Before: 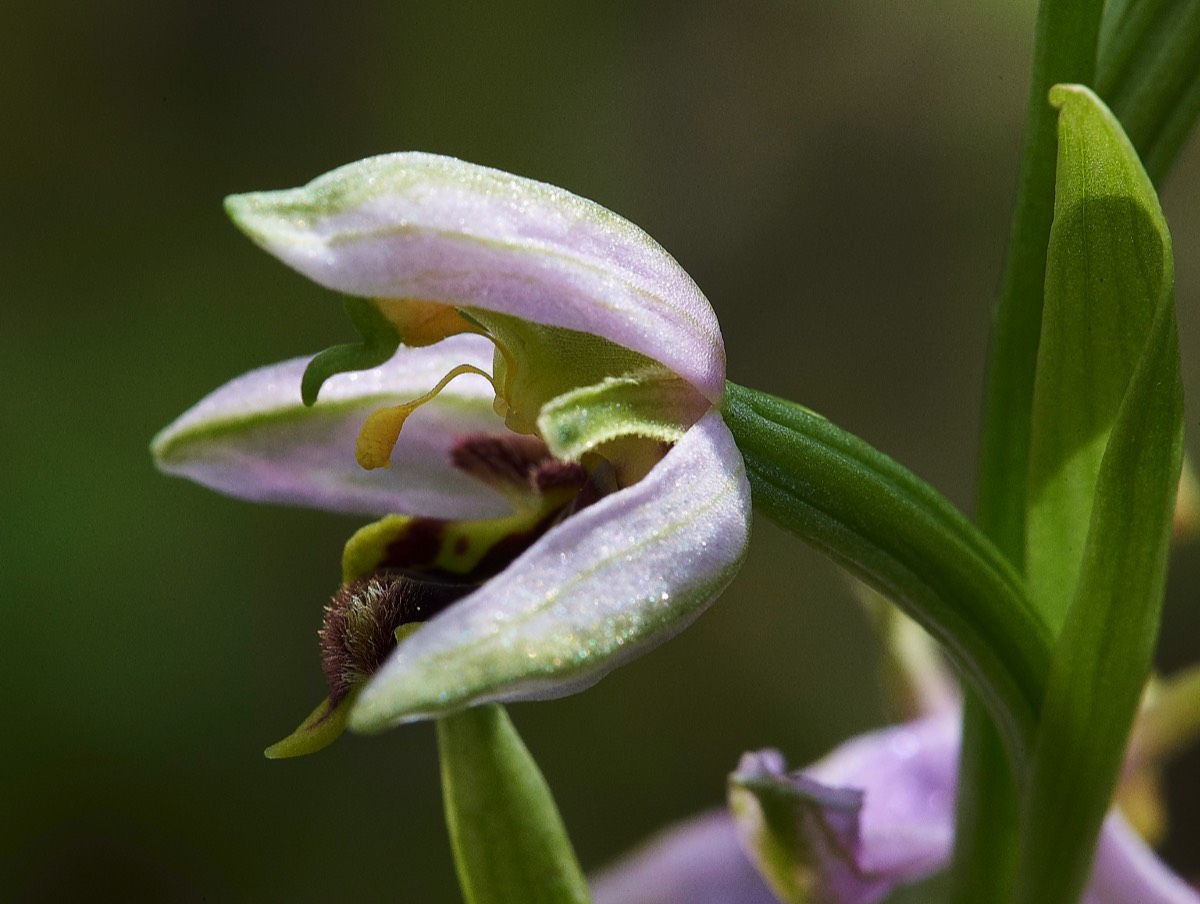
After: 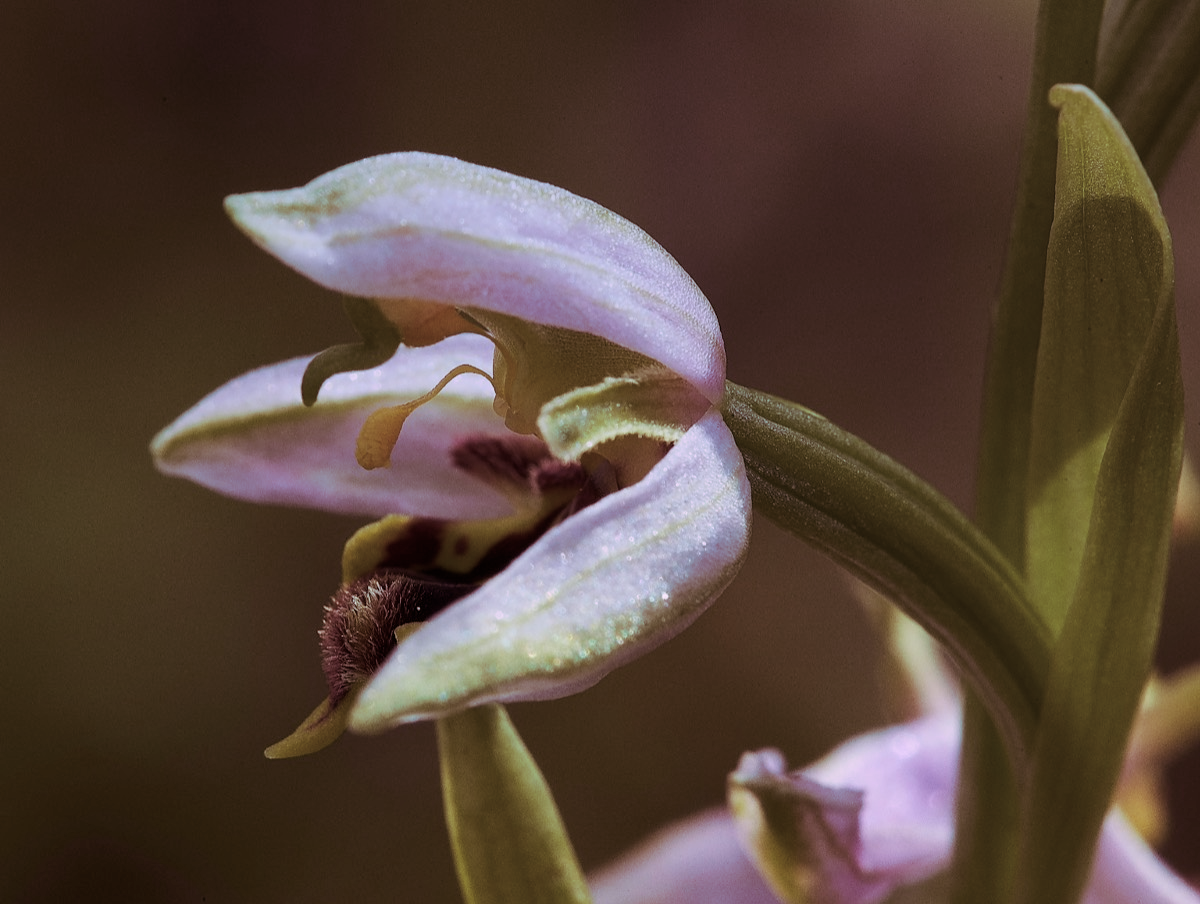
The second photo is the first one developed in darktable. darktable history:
graduated density: hue 238.83°, saturation 50%
split-toning: highlights › hue 298.8°, highlights › saturation 0.73, compress 41.76%
